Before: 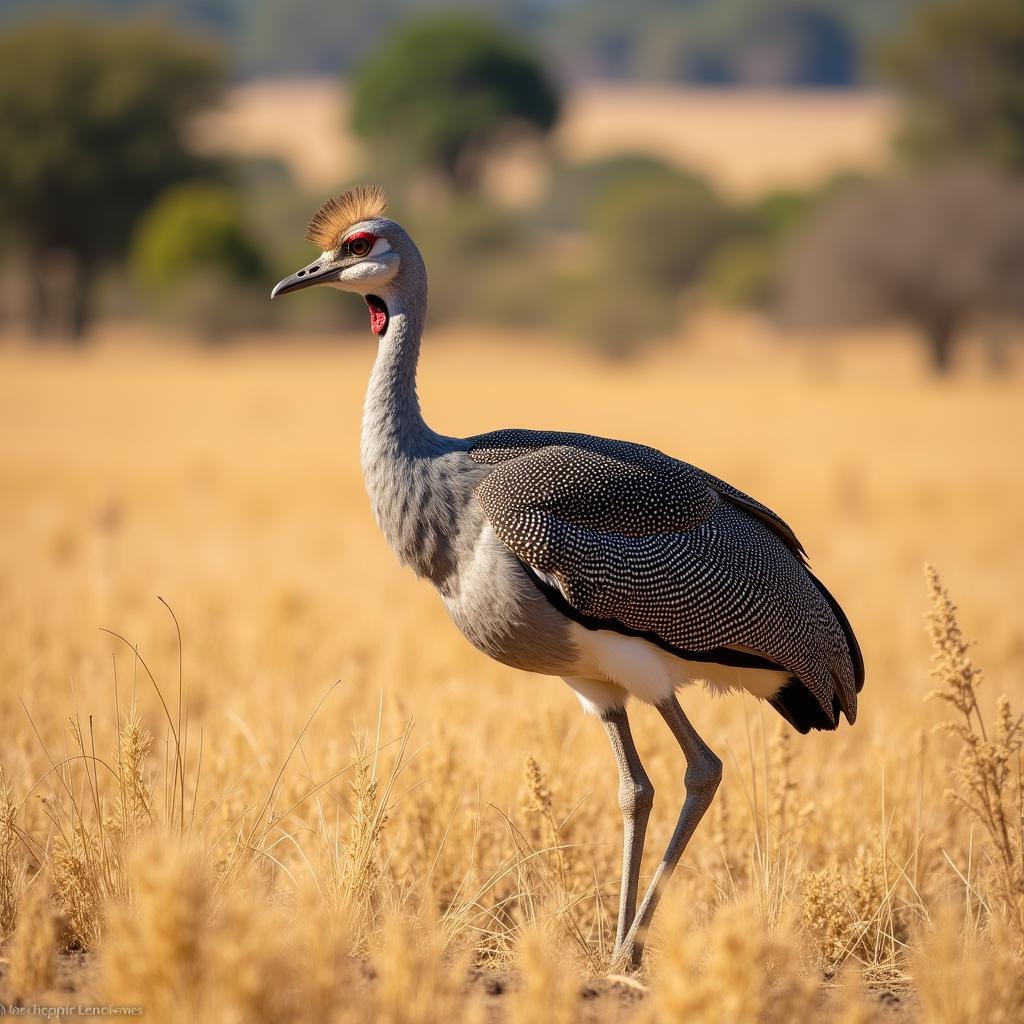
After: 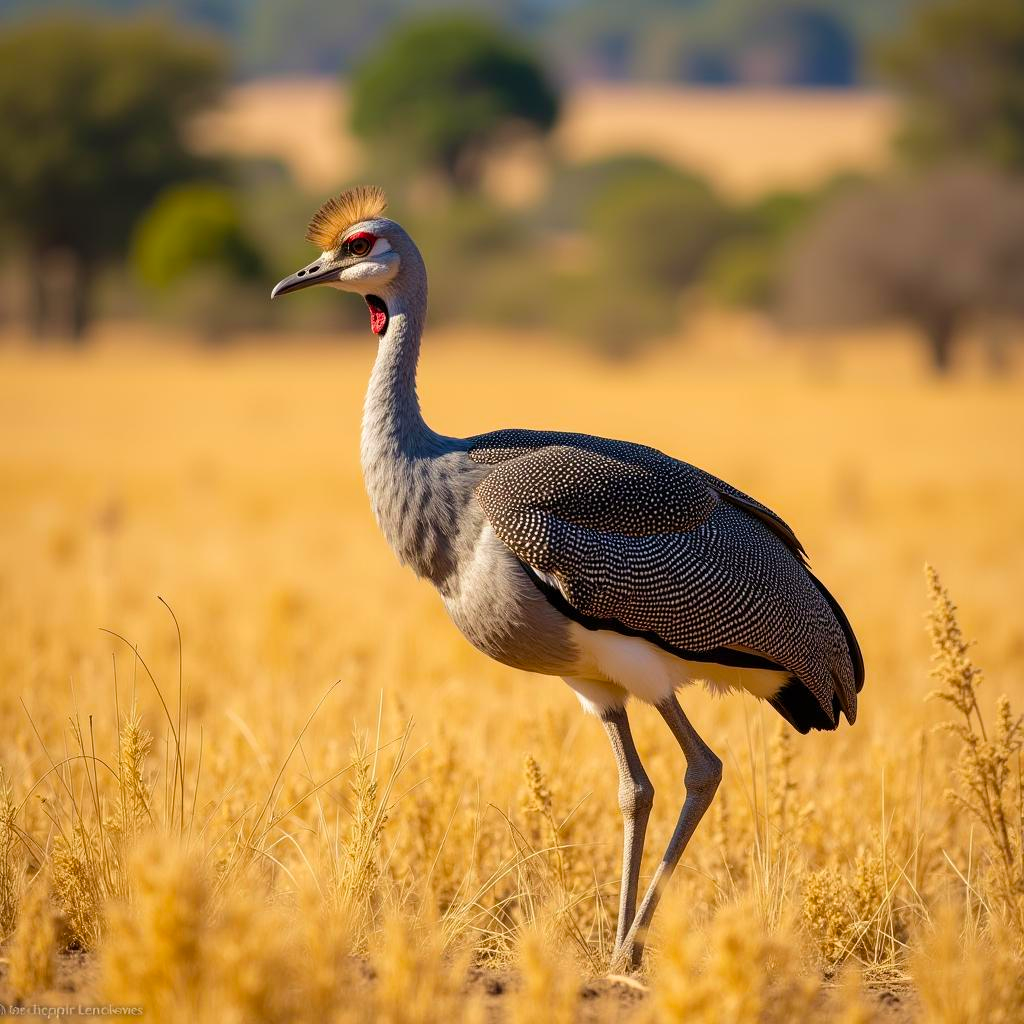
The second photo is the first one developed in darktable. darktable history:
velvia: strength 15.61%
color balance rgb: perceptual saturation grading › global saturation 25.527%
